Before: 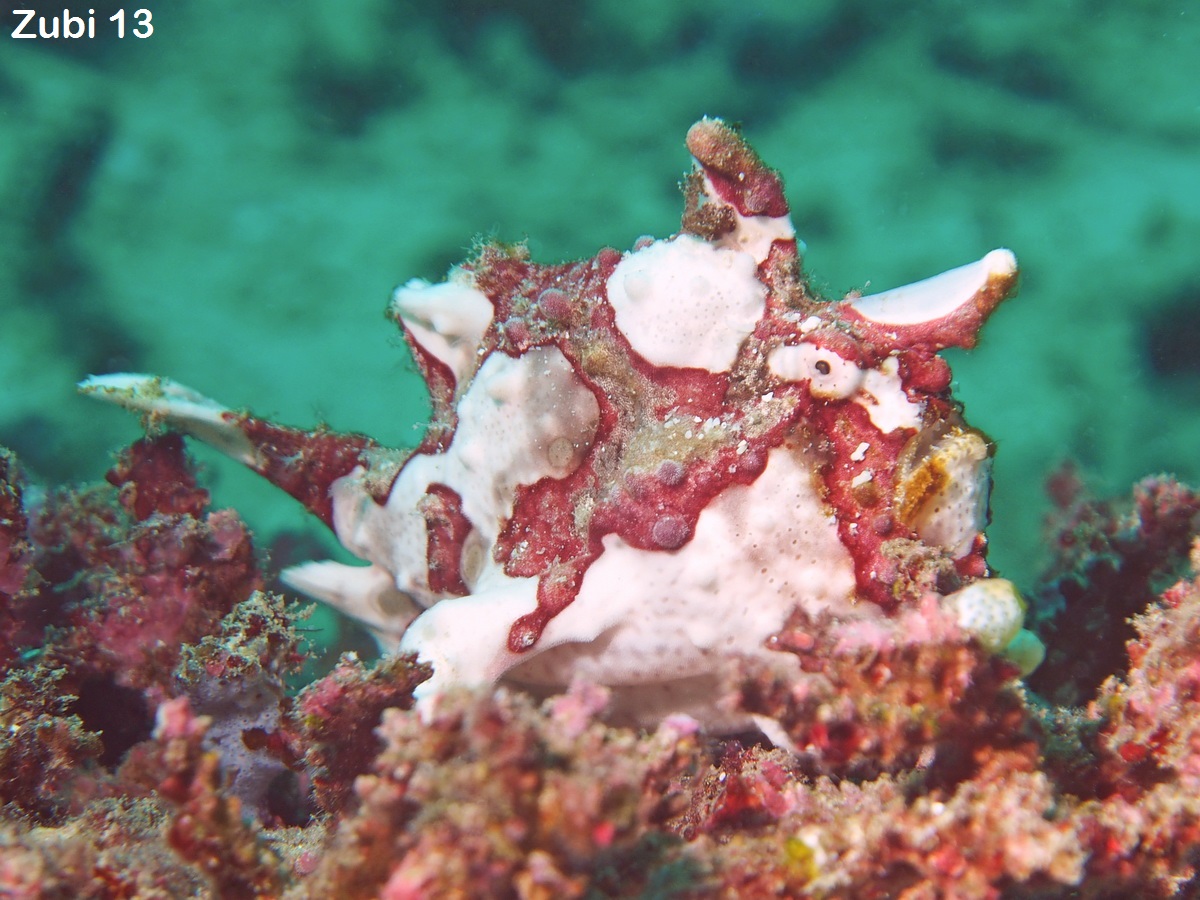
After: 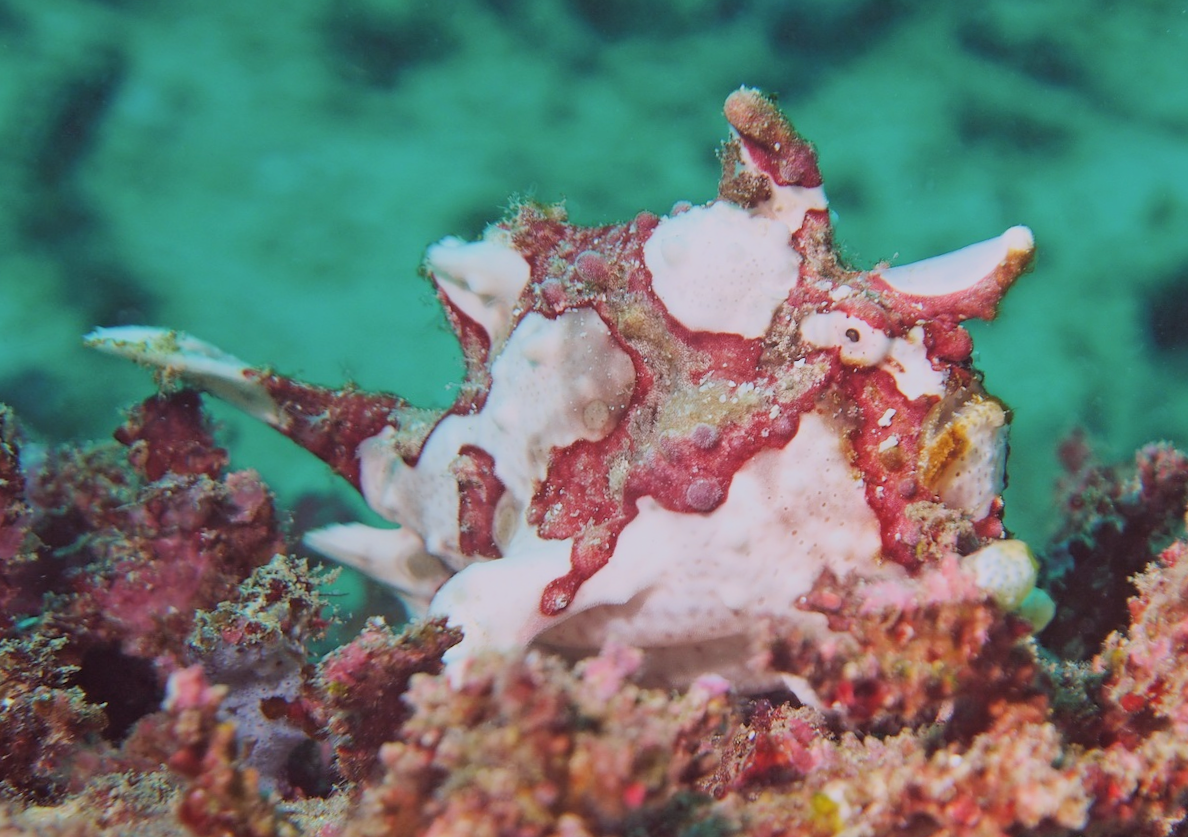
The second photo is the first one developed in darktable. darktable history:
white balance: red 0.983, blue 1.036
rotate and perspective: rotation 0.679°, lens shift (horizontal) 0.136, crop left 0.009, crop right 0.991, crop top 0.078, crop bottom 0.95
filmic rgb: black relative exposure -7.65 EV, white relative exposure 4.56 EV, hardness 3.61, color science v6 (2022)
